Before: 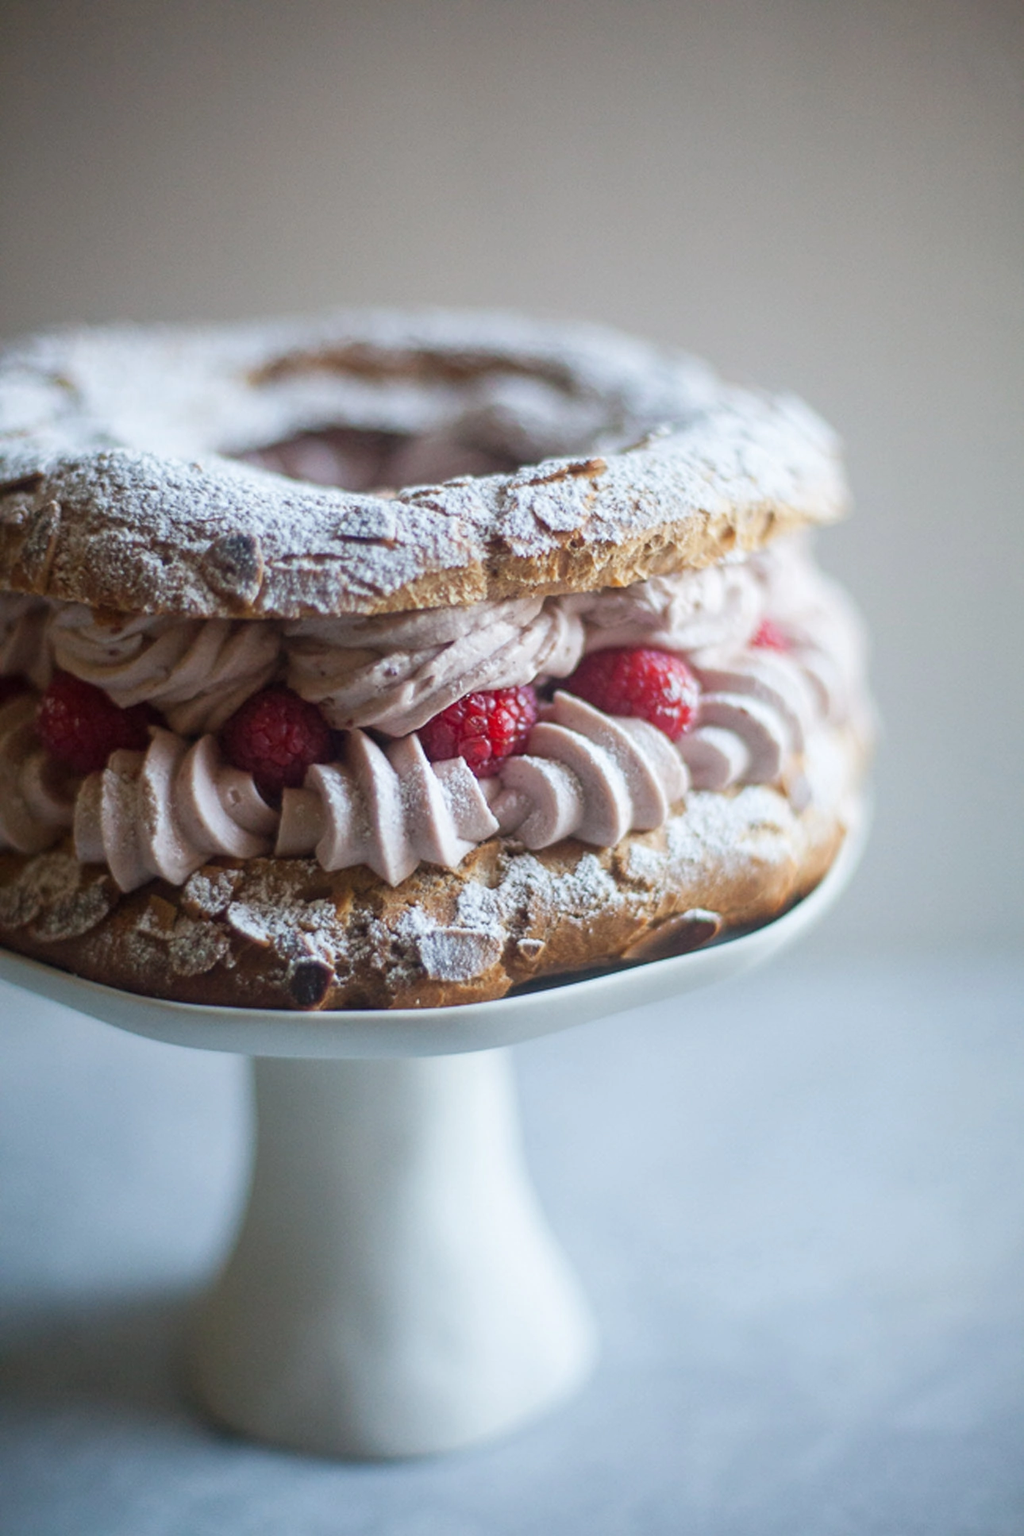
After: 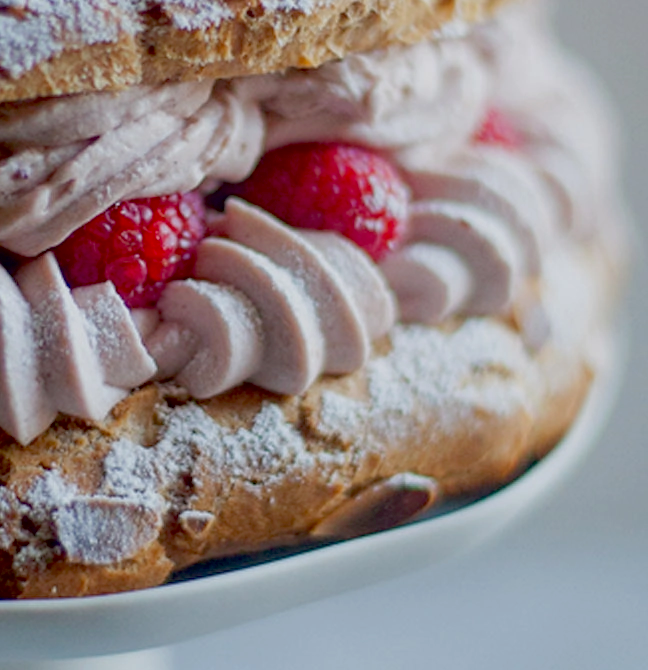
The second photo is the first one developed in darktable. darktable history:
crop: left 36.607%, top 34.735%, right 13.146%, bottom 30.611%
tone equalizer: -8 EV 0.25 EV, -7 EV 0.417 EV, -6 EV 0.417 EV, -5 EV 0.25 EV, -3 EV -0.25 EV, -2 EV -0.417 EV, -1 EV -0.417 EV, +0 EV -0.25 EV, edges refinement/feathering 500, mask exposure compensation -1.57 EV, preserve details guided filter
exposure: black level correction 0.029, exposure -0.073 EV, compensate highlight preservation false
contrast brightness saturation: saturation 0.1
